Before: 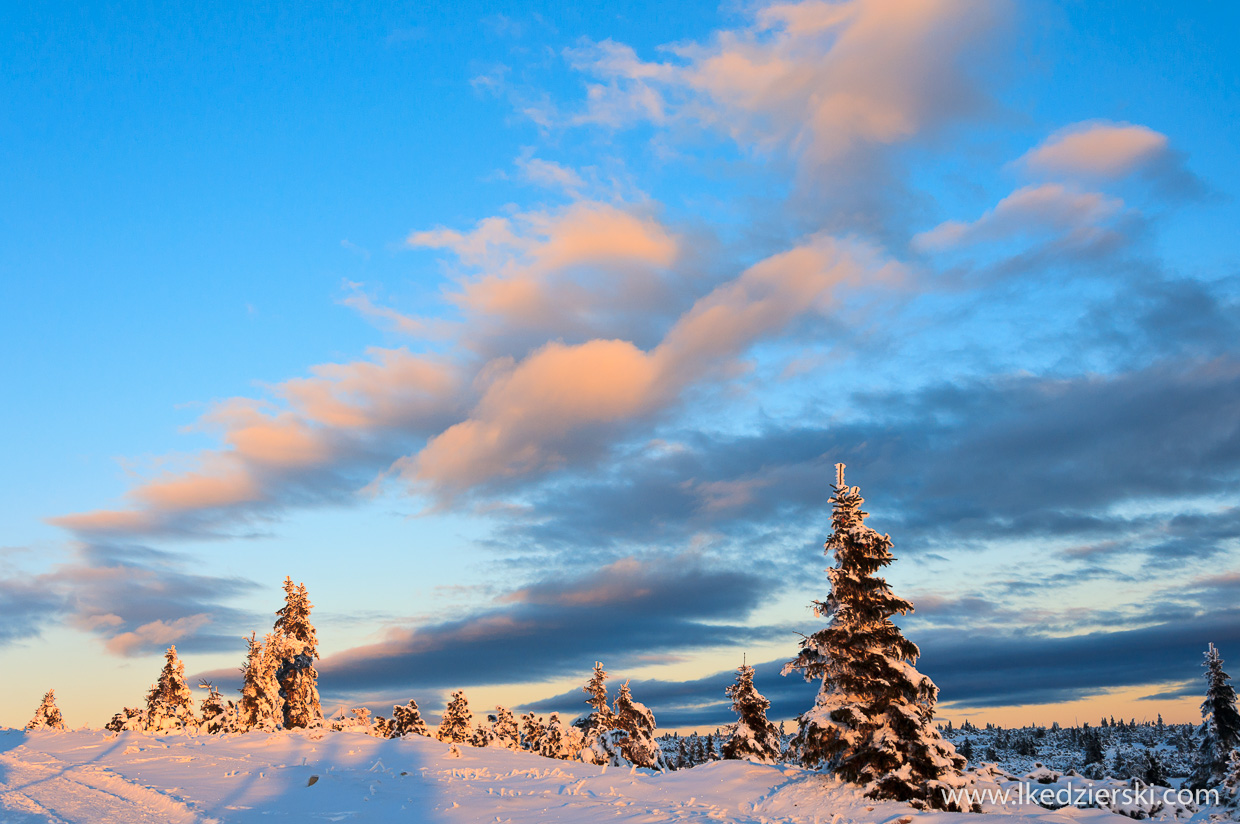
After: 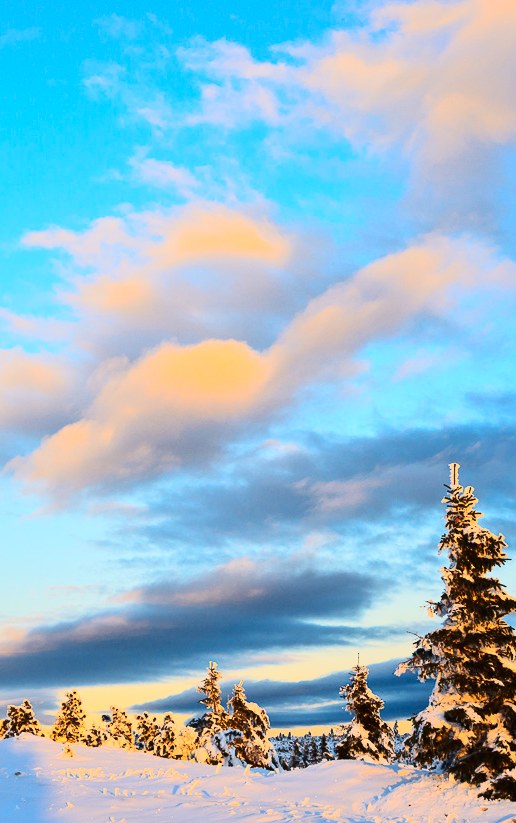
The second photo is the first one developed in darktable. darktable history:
local contrast: mode bilateral grid, contrast 21, coarseness 50, detail 130%, midtone range 0.2
crop: left 31.146%, right 27.163%
tone curve: curves: ch0 [(0, 0.021) (0.104, 0.093) (0.236, 0.234) (0.456, 0.566) (0.647, 0.78) (0.864, 0.9) (1, 0.932)]; ch1 [(0, 0) (0.353, 0.344) (0.43, 0.401) (0.479, 0.476) (0.502, 0.504) (0.544, 0.534) (0.566, 0.566) (0.612, 0.621) (0.657, 0.679) (1, 1)]; ch2 [(0, 0) (0.34, 0.314) (0.434, 0.43) (0.5, 0.498) (0.528, 0.536) (0.56, 0.576) (0.595, 0.638) (0.644, 0.729) (1, 1)], color space Lab, independent channels, preserve colors none
